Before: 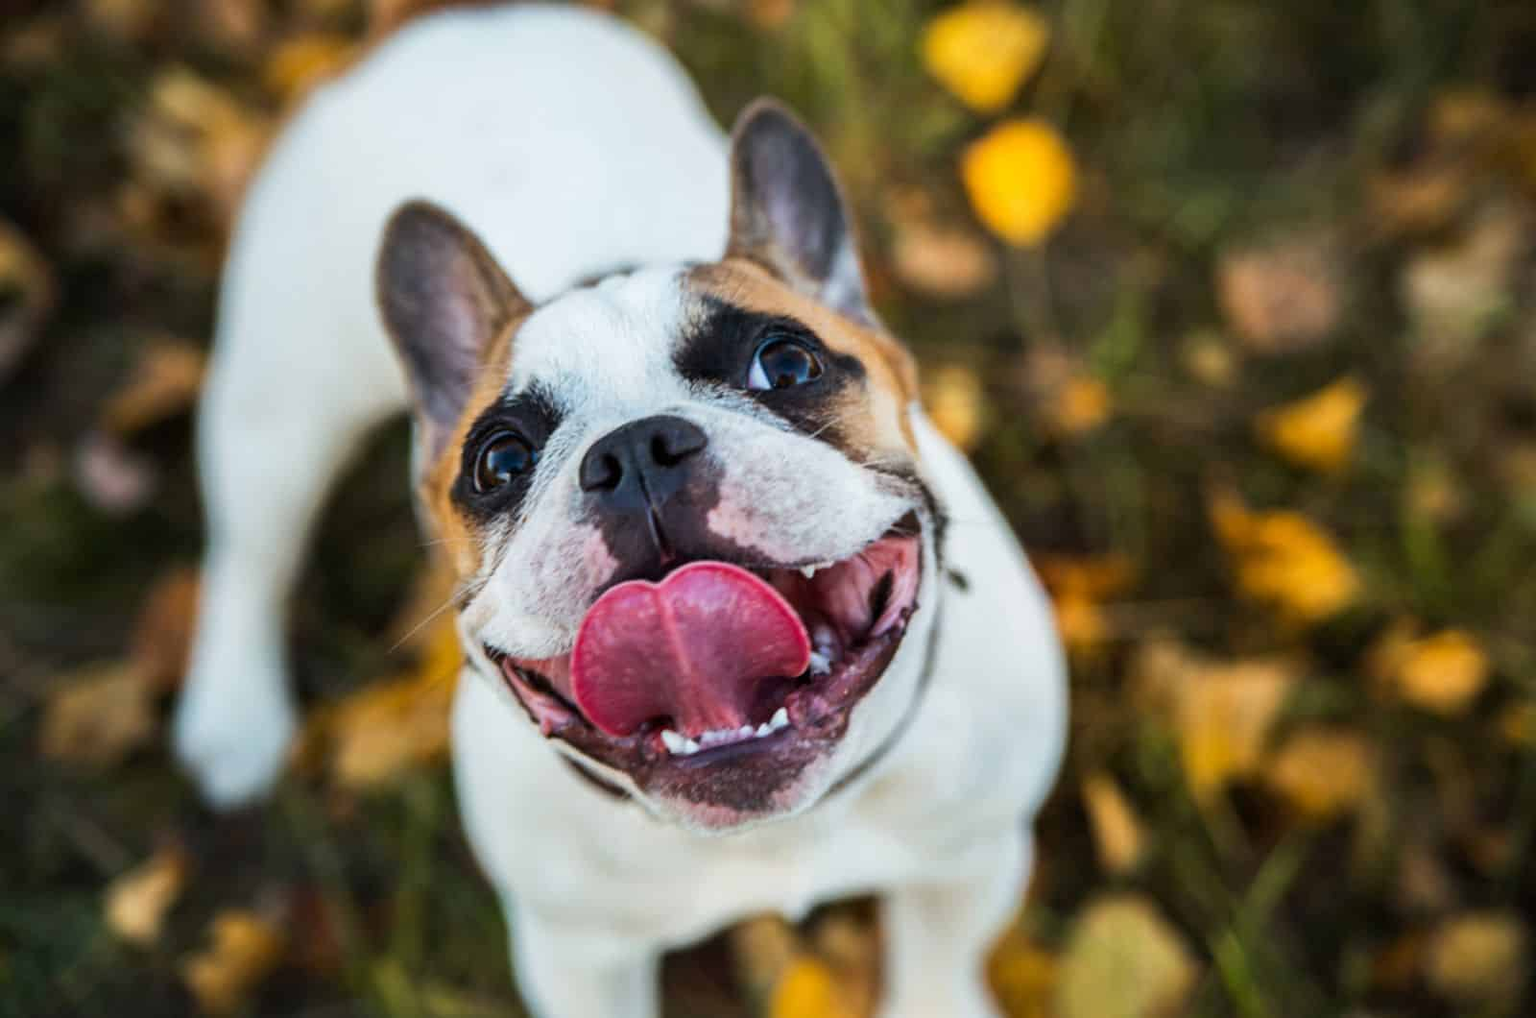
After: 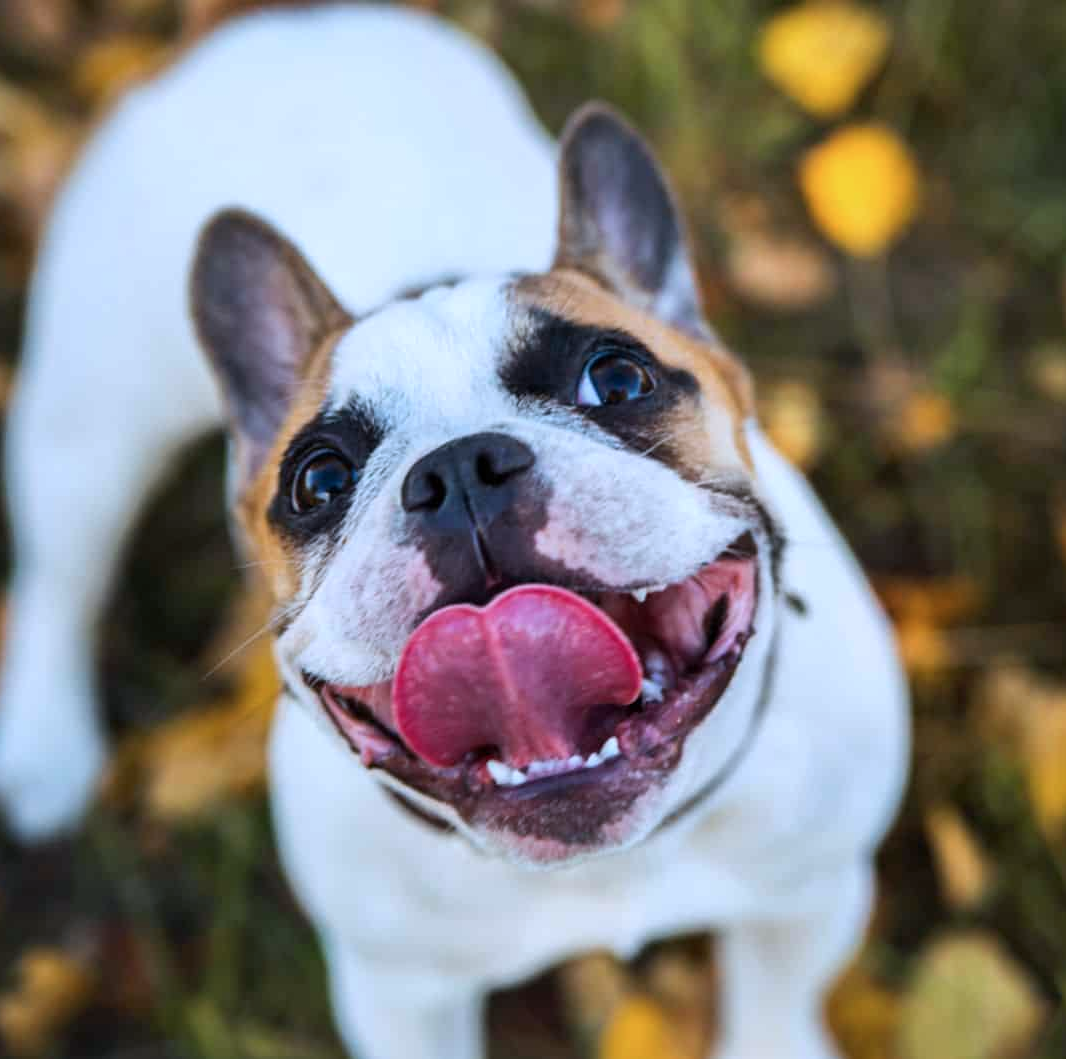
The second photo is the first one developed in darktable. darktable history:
crop and rotate: left 12.648%, right 20.685%
color calibration: illuminant as shot in camera, x 0.37, y 0.382, temperature 4313.32 K
